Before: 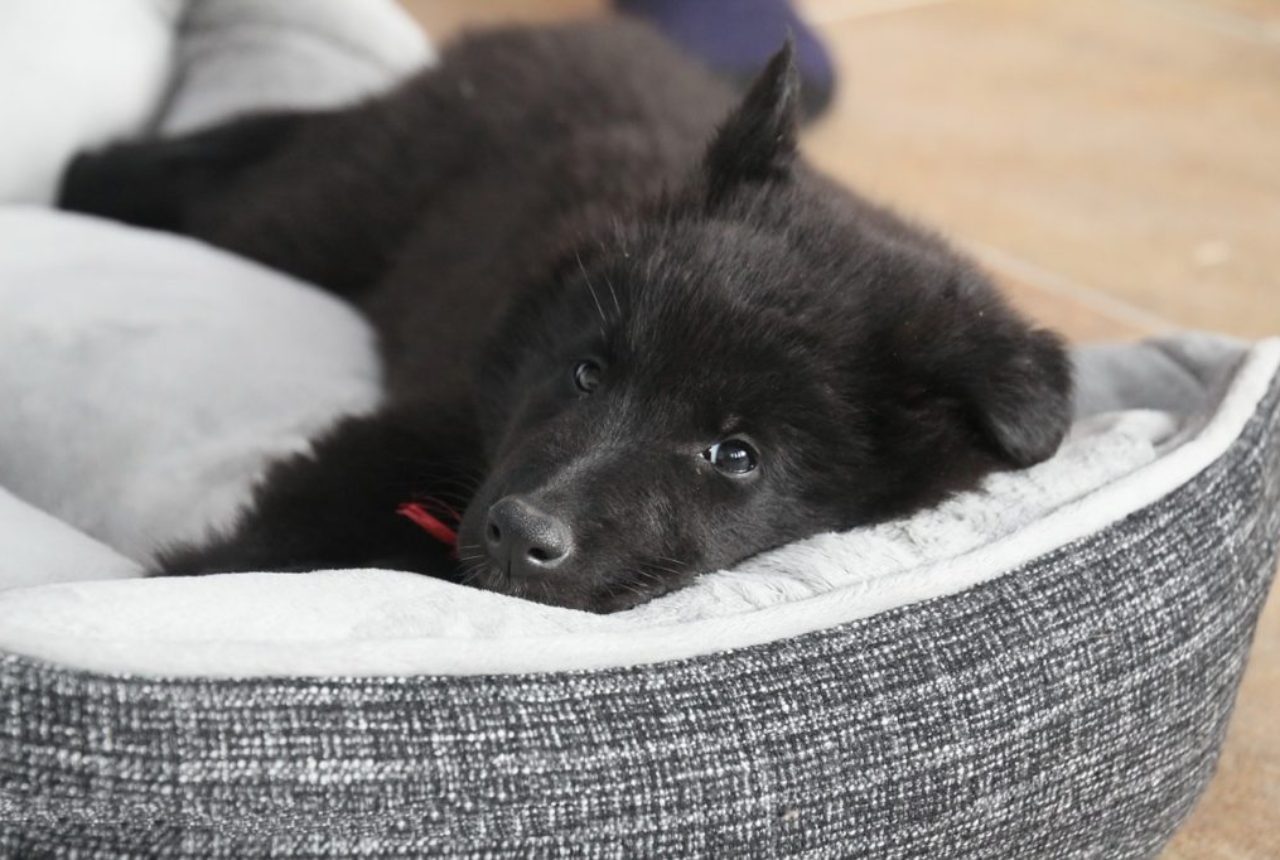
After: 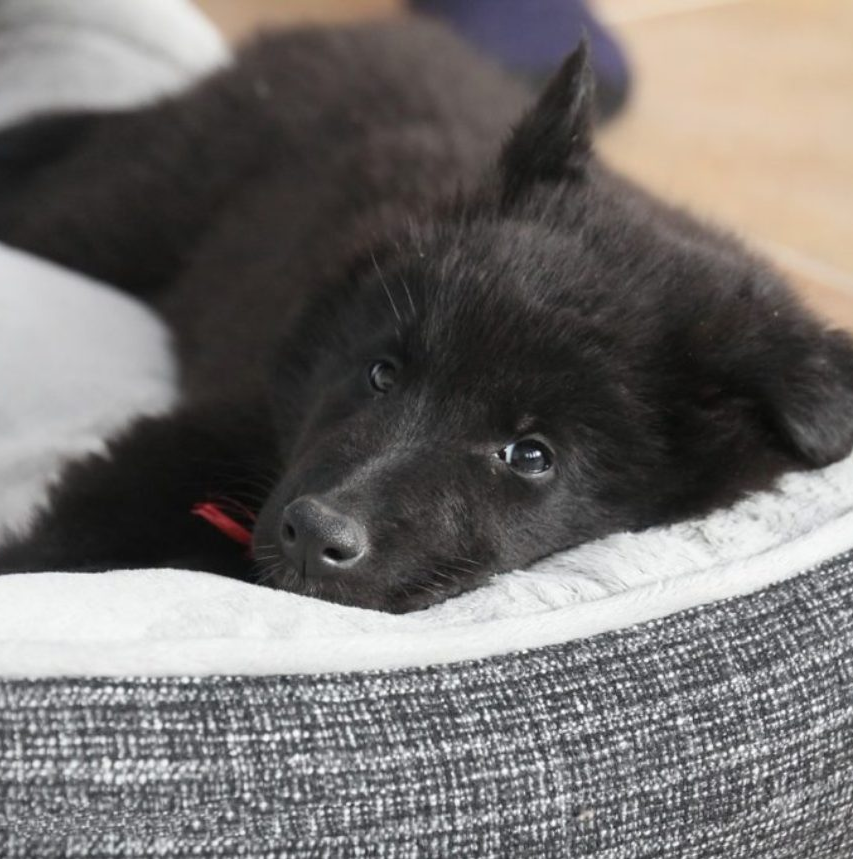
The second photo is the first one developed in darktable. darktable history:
crop and rotate: left 16.069%, right 17.273%
